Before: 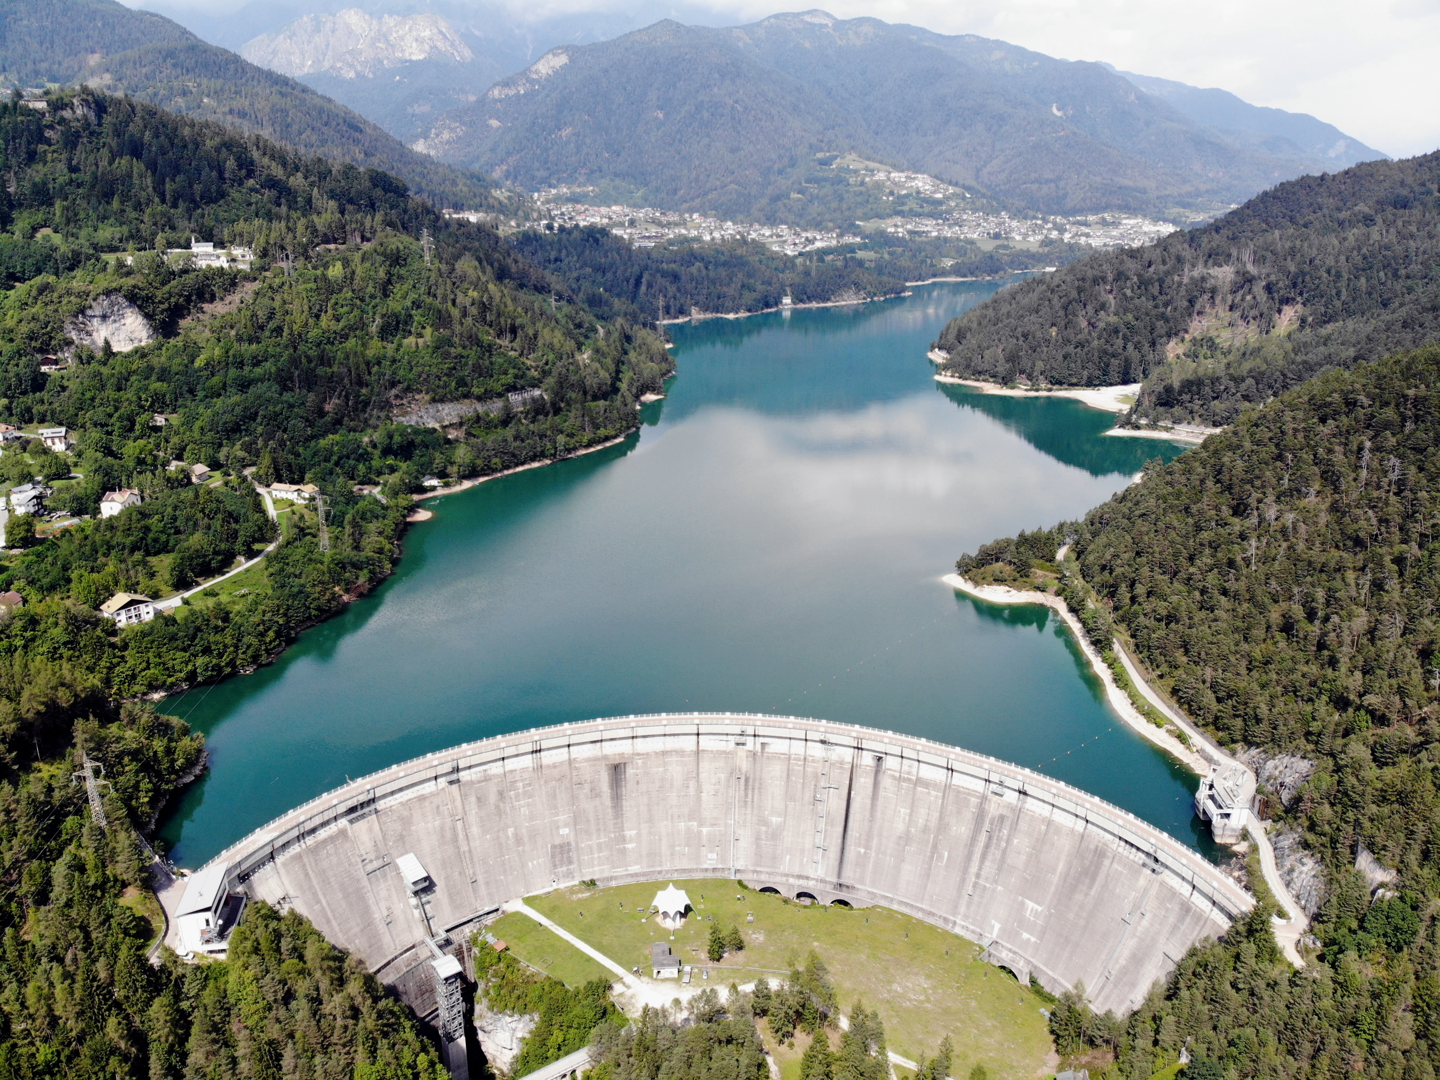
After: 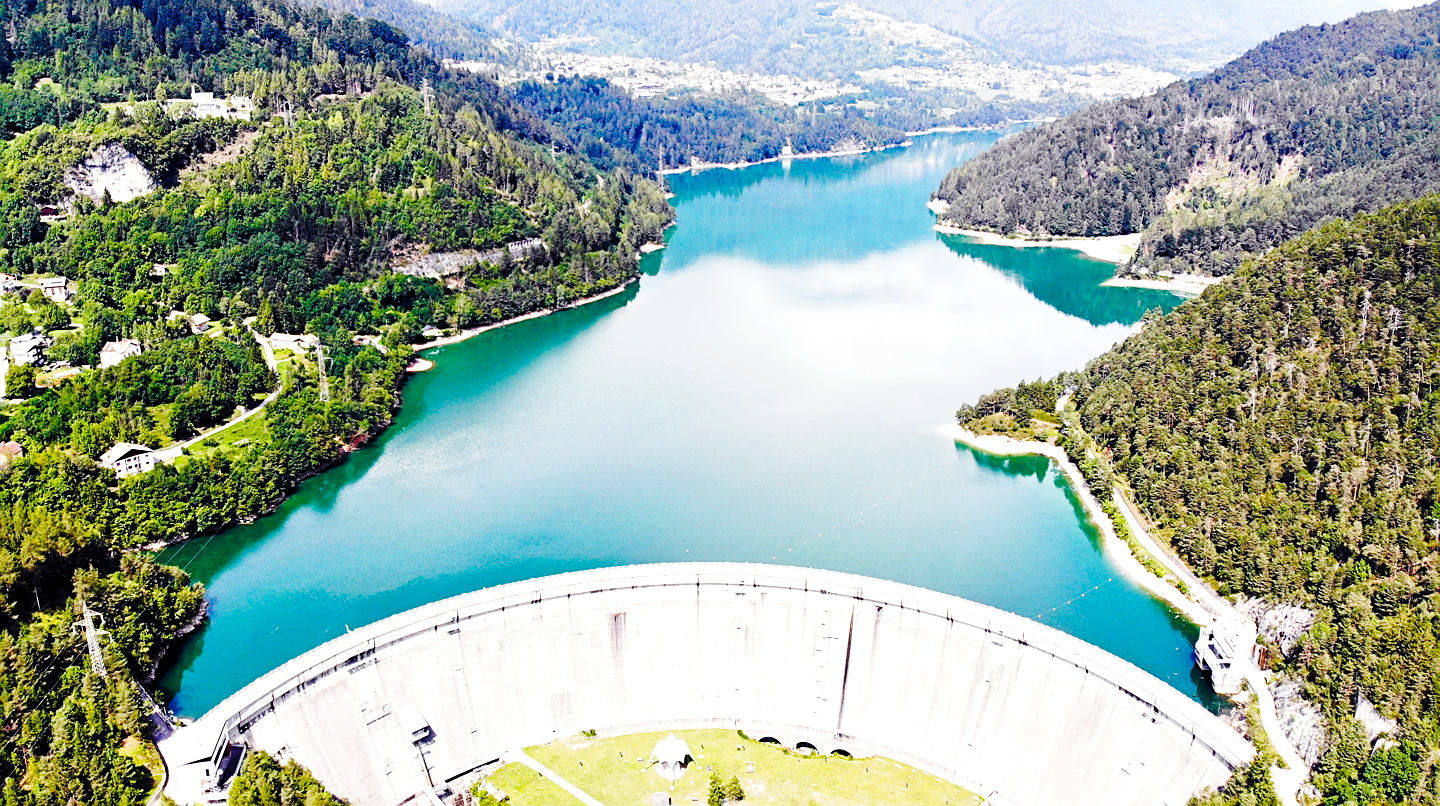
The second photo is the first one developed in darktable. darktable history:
base curve: curves: ch0 [(0, 0) (0.028, 0.03) (0.121, 0.232) (0.46, 0.748) (0.859, 0.968) (1, 1)], preserve colors none
crop: top 13.969%, bottom 11.396%
color balance rgb: global offset › hue 169.97°, linear chroma grading › global chroma -0.994%, perceptual saturation grading › global saturation 45.851%, perceptual saturation grading › highlights -50.066%, perceptual saturation grading › shadows 30.161%, perceptual brilliance grading › global brilliance 10.773%
exposure: exposure 0.293 EV, compensate highlight preservation false
sharpen: on, module defaults
